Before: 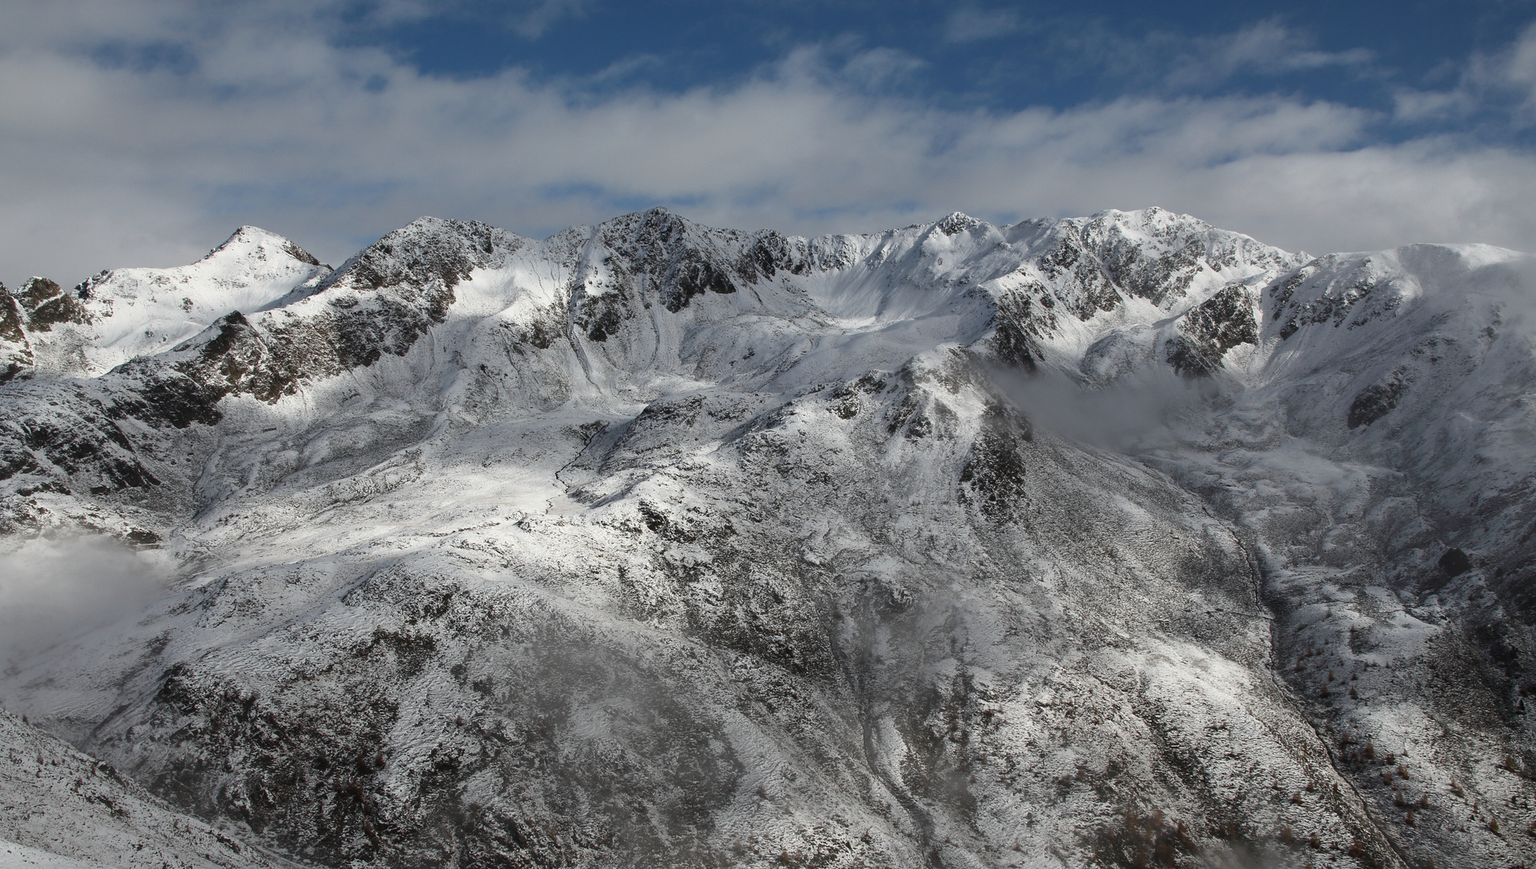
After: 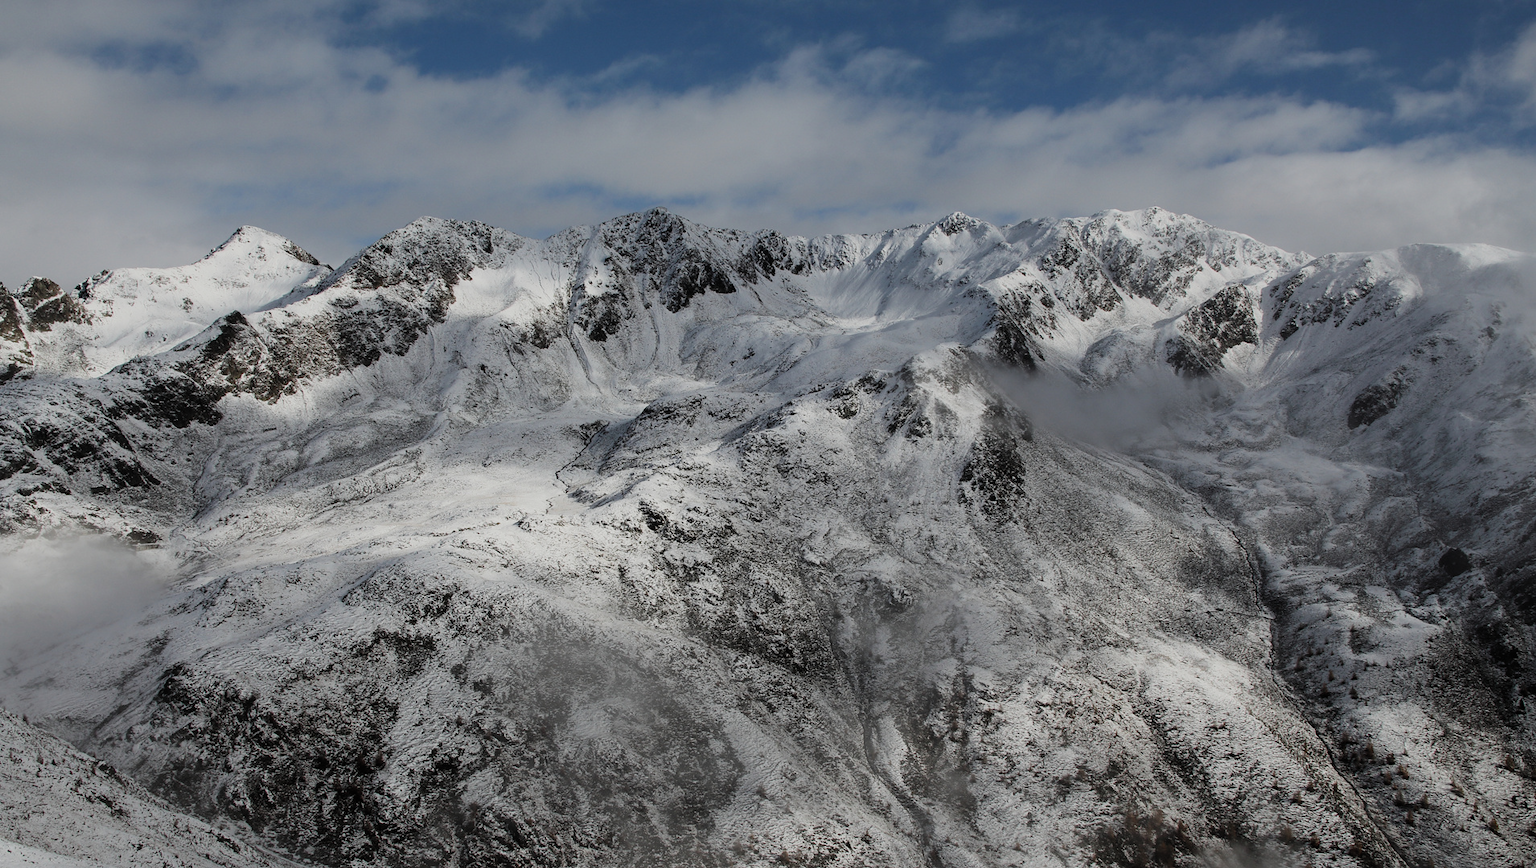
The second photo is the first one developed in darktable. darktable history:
filmic rgb: black relative exposure -7.65 EV, white relative exposure 4.56 EV, hardness 3.61, color science v4 (2020)
shadows and highlights: shadows -1.03, highlights 41.09
